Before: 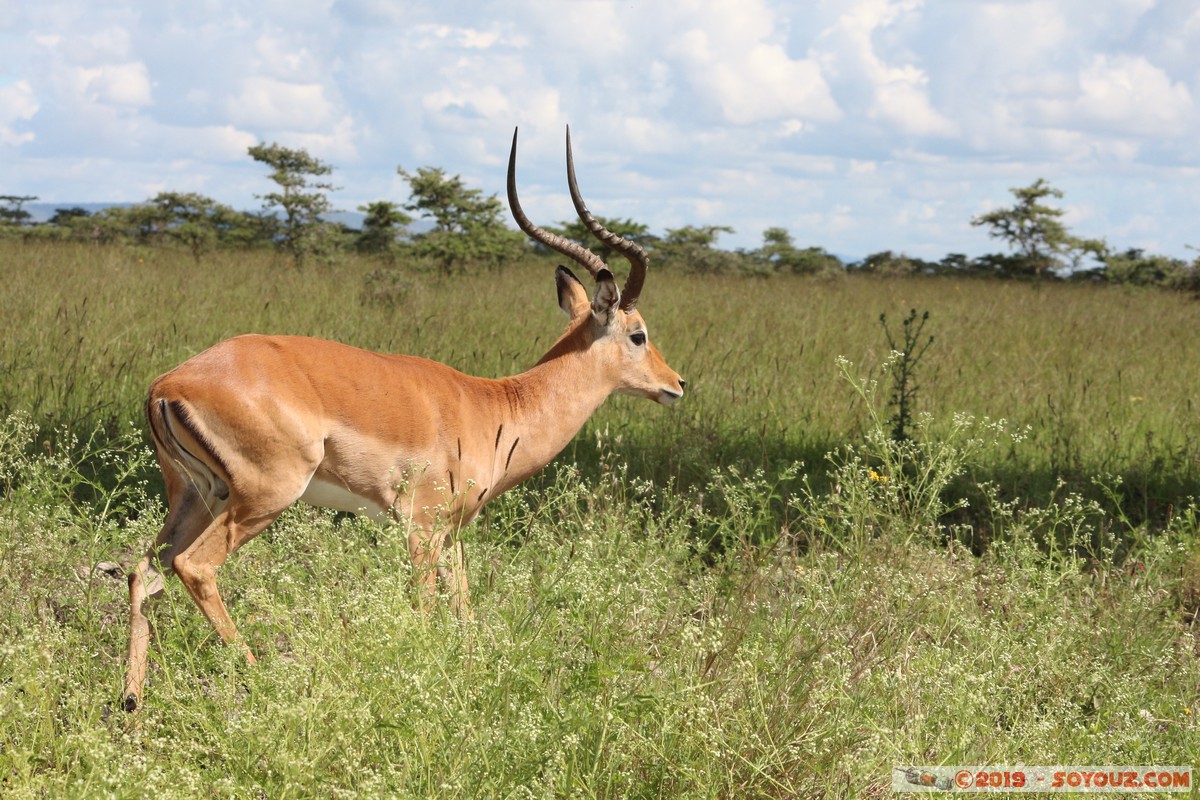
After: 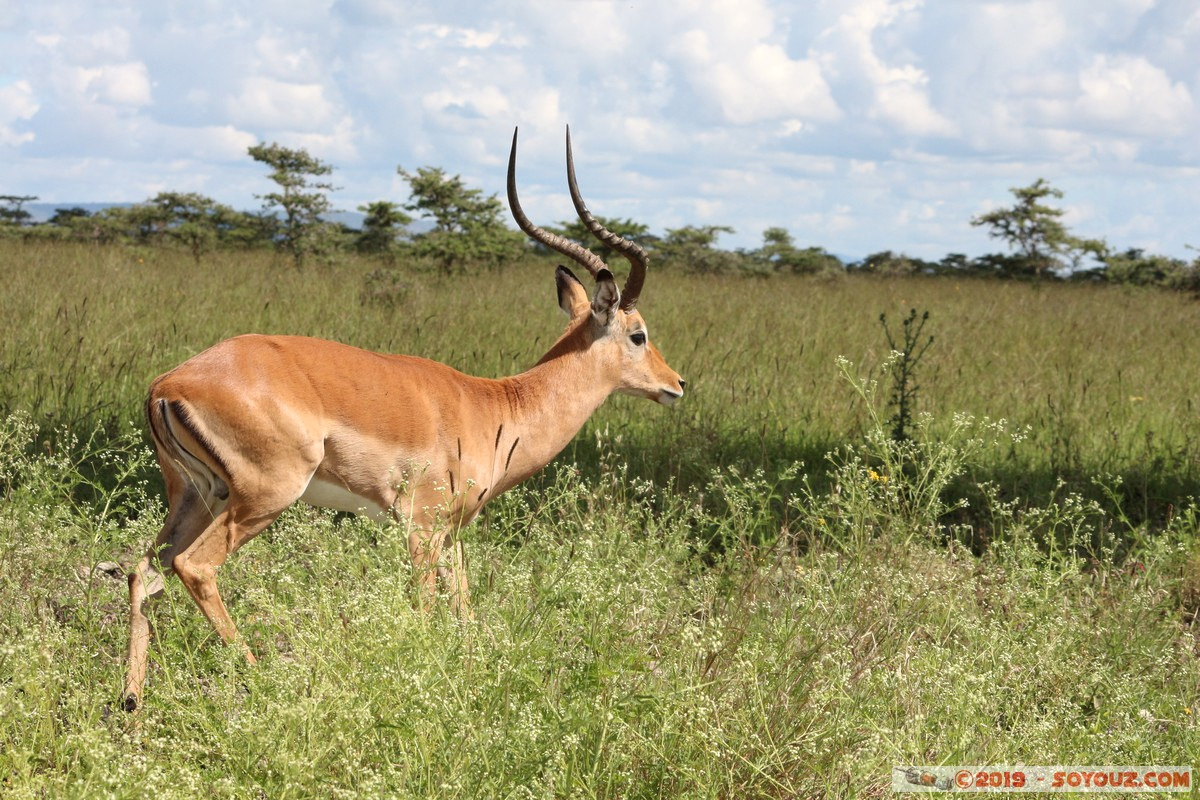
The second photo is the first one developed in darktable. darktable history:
local contrast: highlights 106%, shadows 98%, detail 119%, midtone range 0.2
